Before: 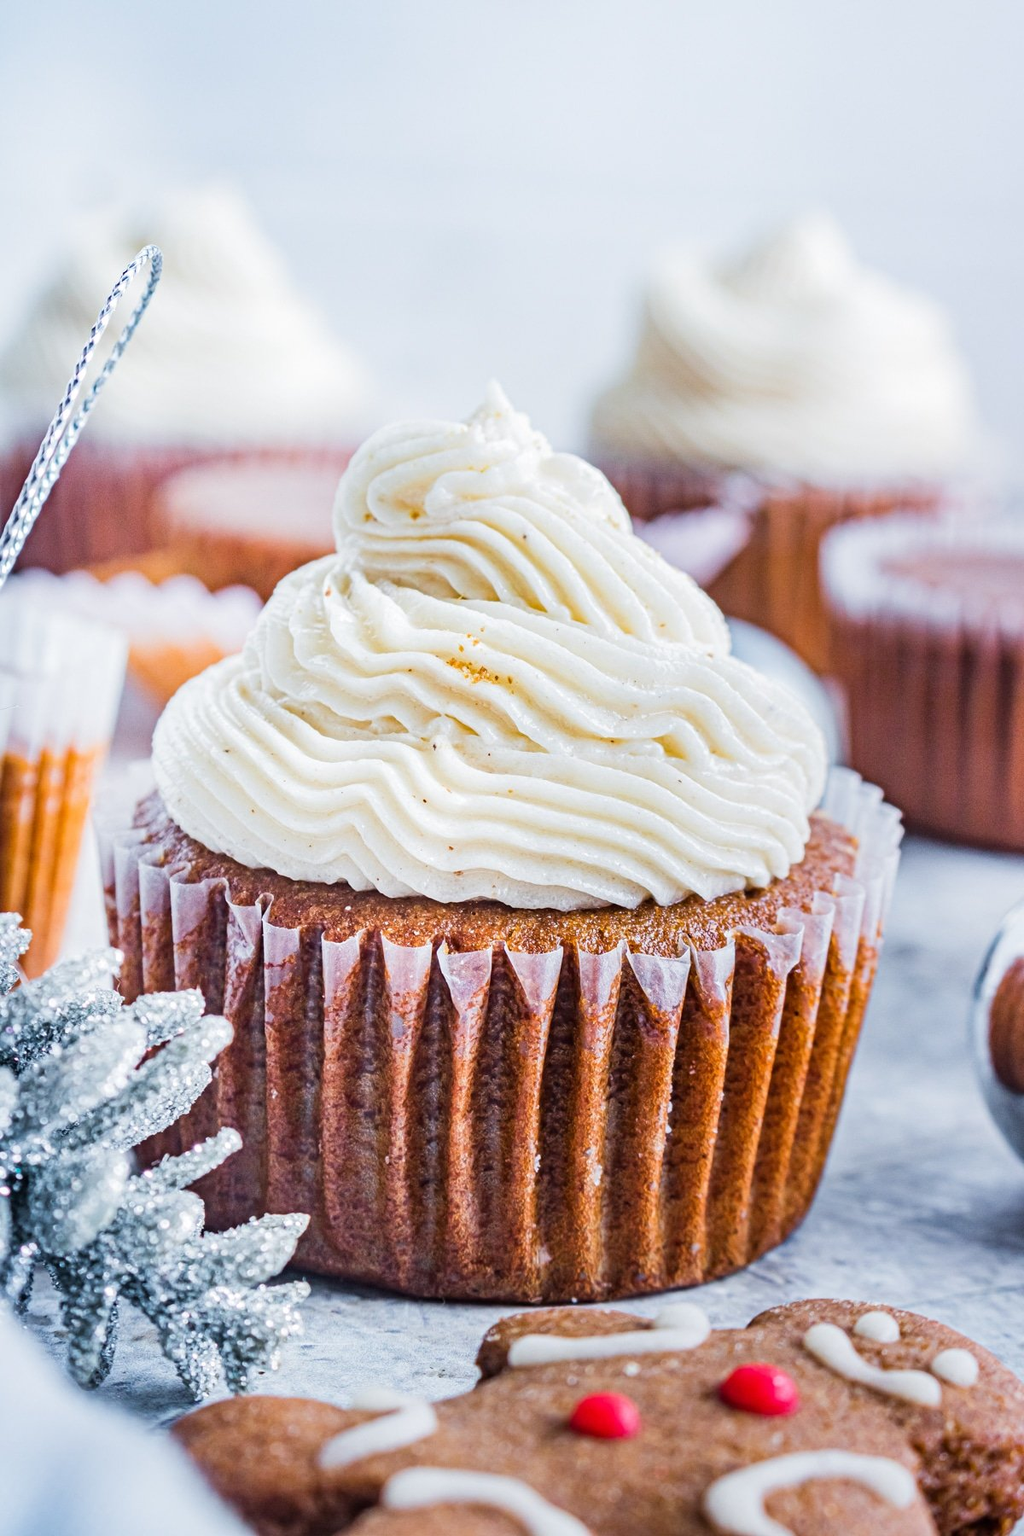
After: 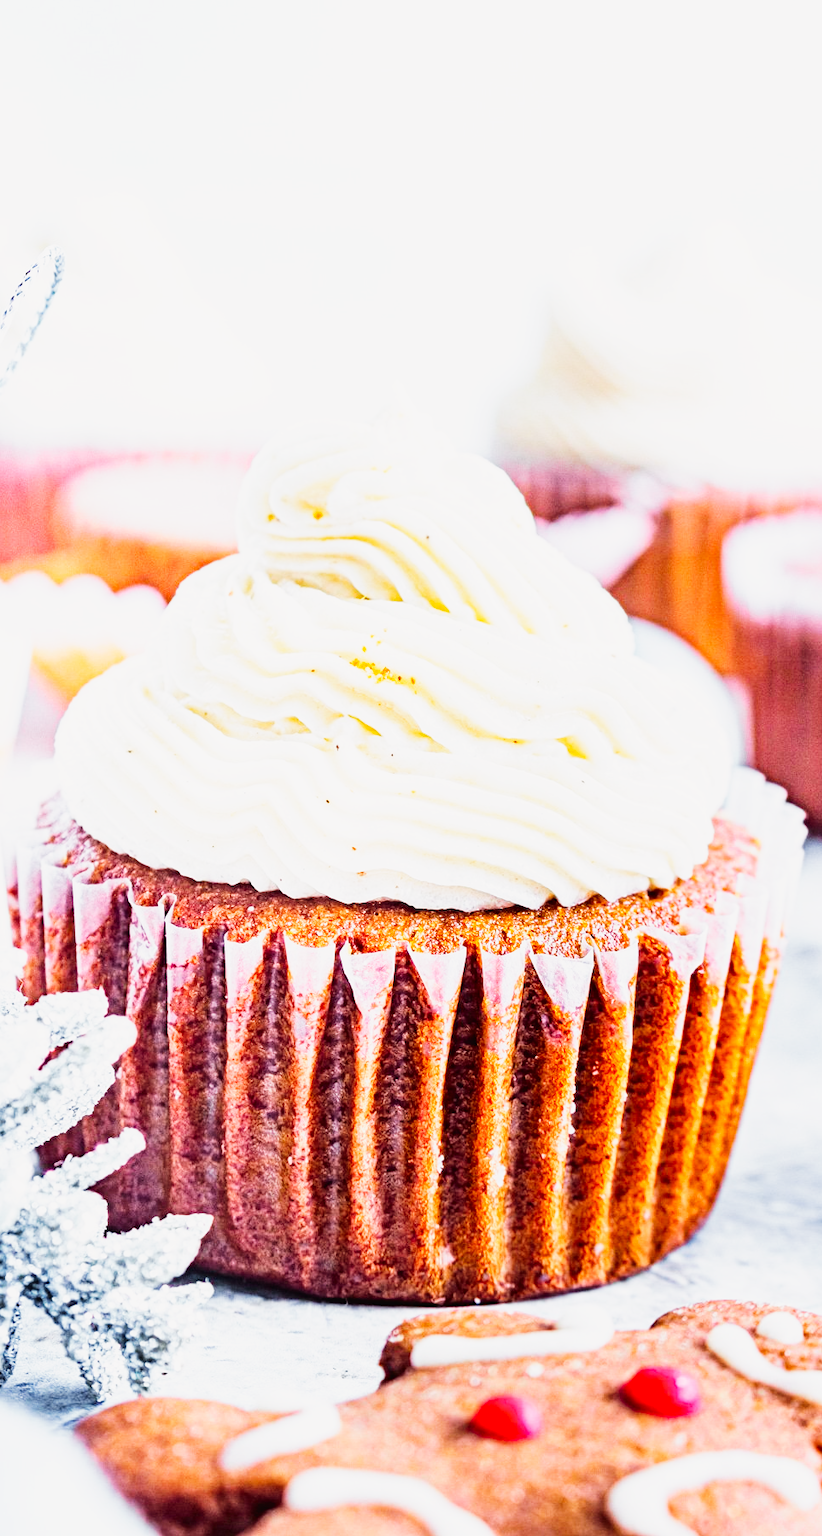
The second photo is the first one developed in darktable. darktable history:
tone curve: curves: ch0 [(0, 0.013) (0.036, 0.035) (0.274, 0.288) (0.504, 0.536) (0.844, 0.84) (1, 0.97)]; ch1 [(0, 0) (0.389, 0.403) (0.462, 0.48) (0.499, 0.5) (0.524, 0.529) (0.567, 0.603) (0.626, 0.651) (0.749, 0.781) (1, 1)]; ch2 [(0, 0) (0.464, 0.478) (0.5, 0.501) (0.533, 0.539) (0.599, 0.6) (0.704, 0.732) (1, 1)], color space Lab, independent channels, preserve colors none
crop and rotate: left 9.57%, right 10.138%
base curve: curves: ch0 [(0, 0) (0.007, 0.004) (0.027, 0.03) (0.046, 0.07) (0.207, 0.54) (0.442, 0.872) (0.673, 0.972) (1, 1)], preserve colors none
